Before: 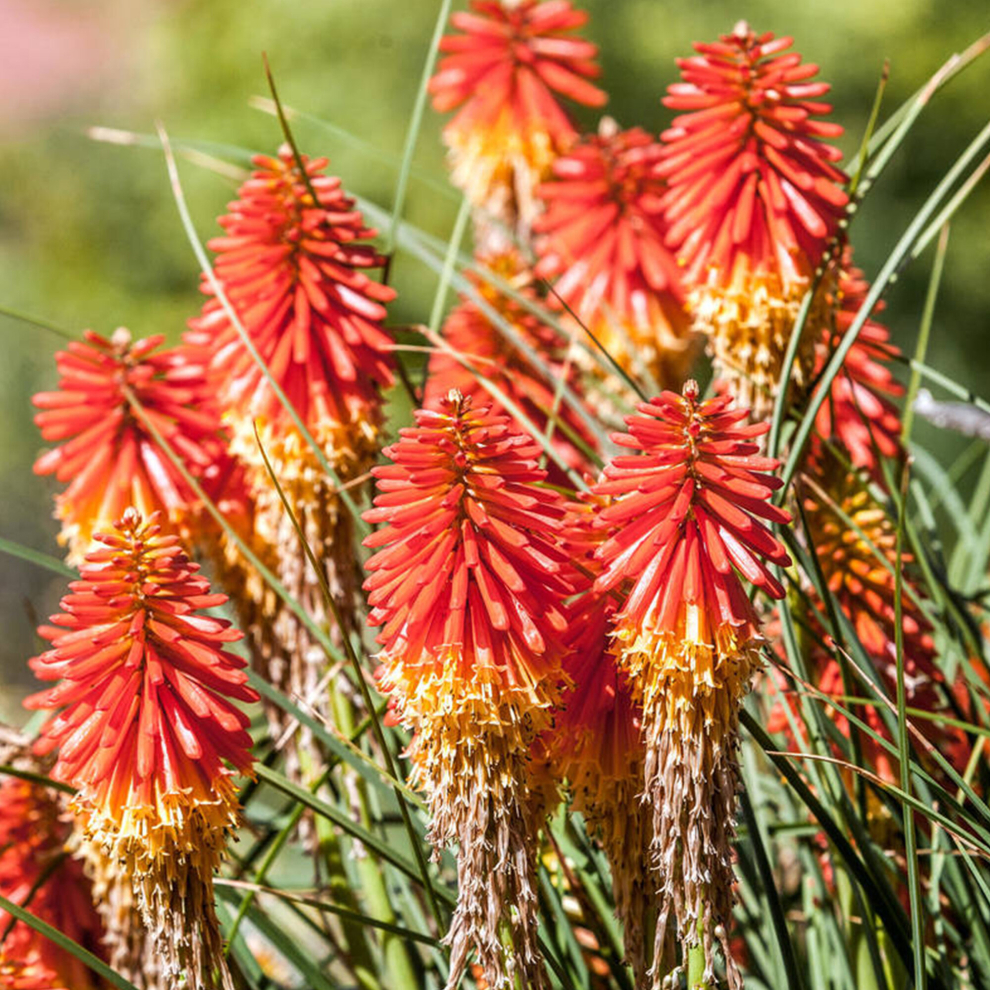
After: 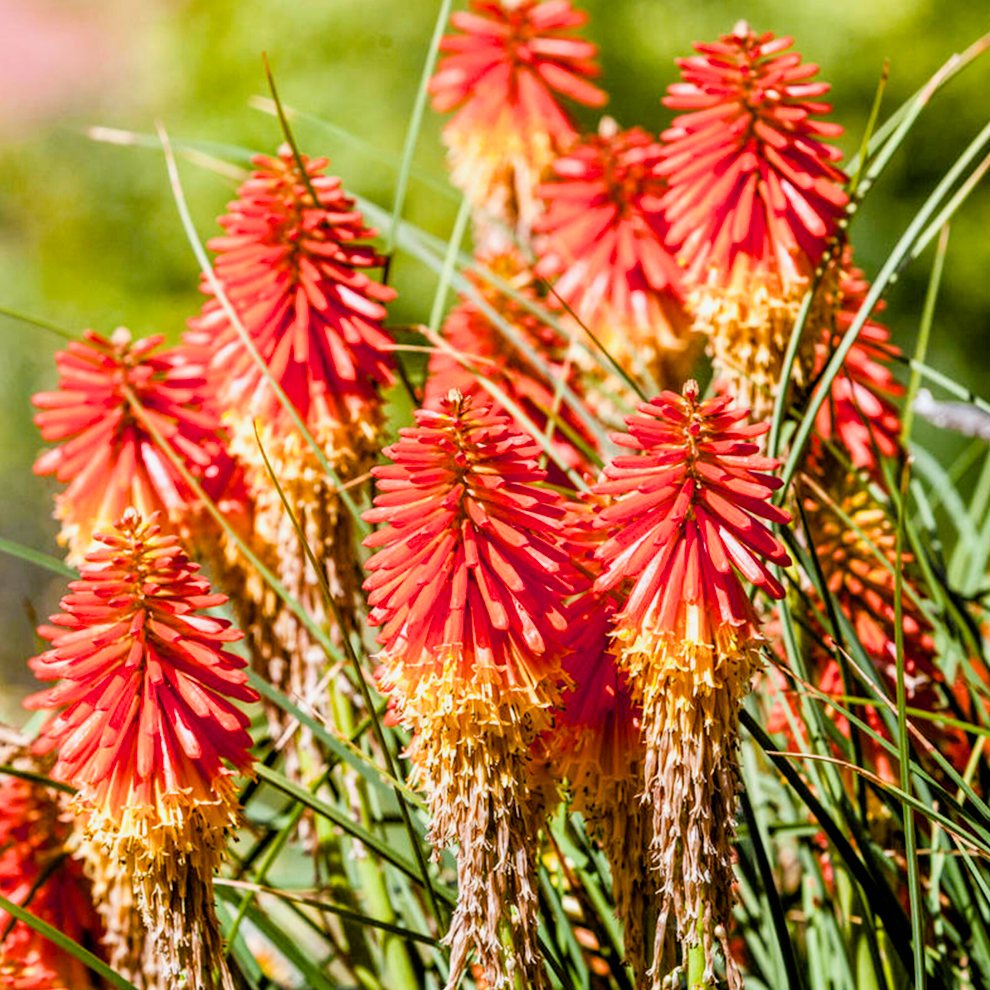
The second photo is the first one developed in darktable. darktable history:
contrast equalizer: octaves 7, y [[0.5 ×6], [0.5 ×6], [0.975, 0.964, 0.925, 0.865, 0.793, 0.721], [0 ×6], [0 ×6]]
exposure: exposure 0.402 EV, compensate exposure bias true, compensate highlight preservation false
filmic rgb: black relative exposure -5.77 EV, white relative exposure 3.39 EV, threshold 2.99 EV, hardness 3.69, enable highlight reconstruction true
color balance rgb: perceptual saturation grading › global saturation 34.851%, perceptual saturation grading › highlights -29.797%, perceptual saturation grading › shadows 35.622%, global vibrance 20%
